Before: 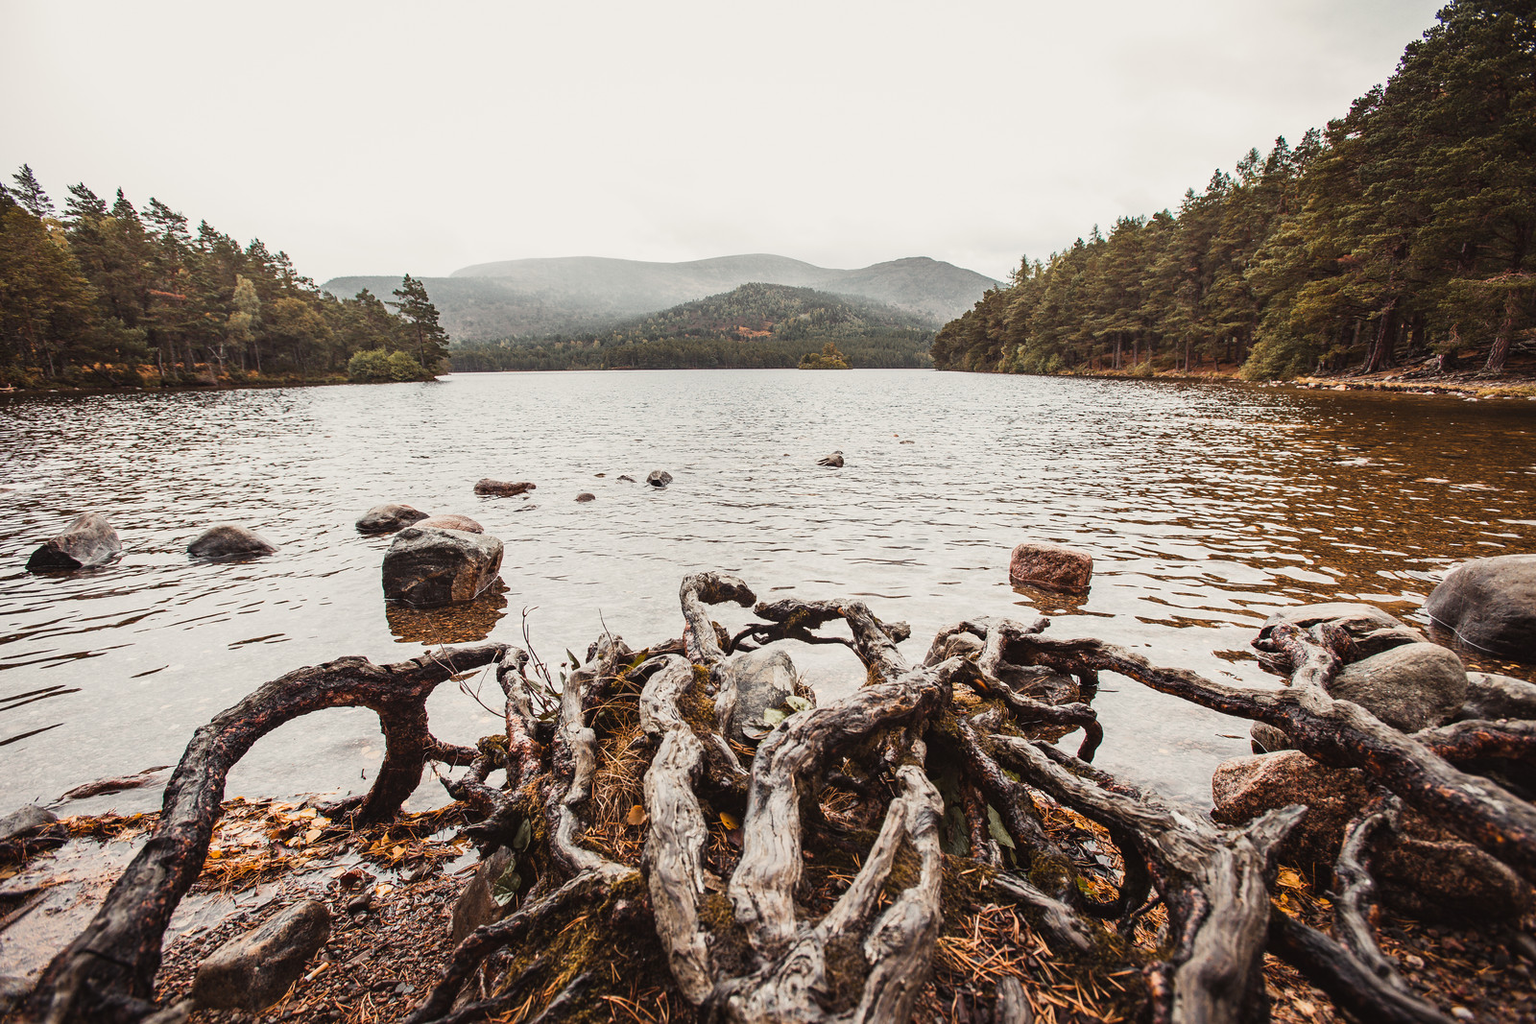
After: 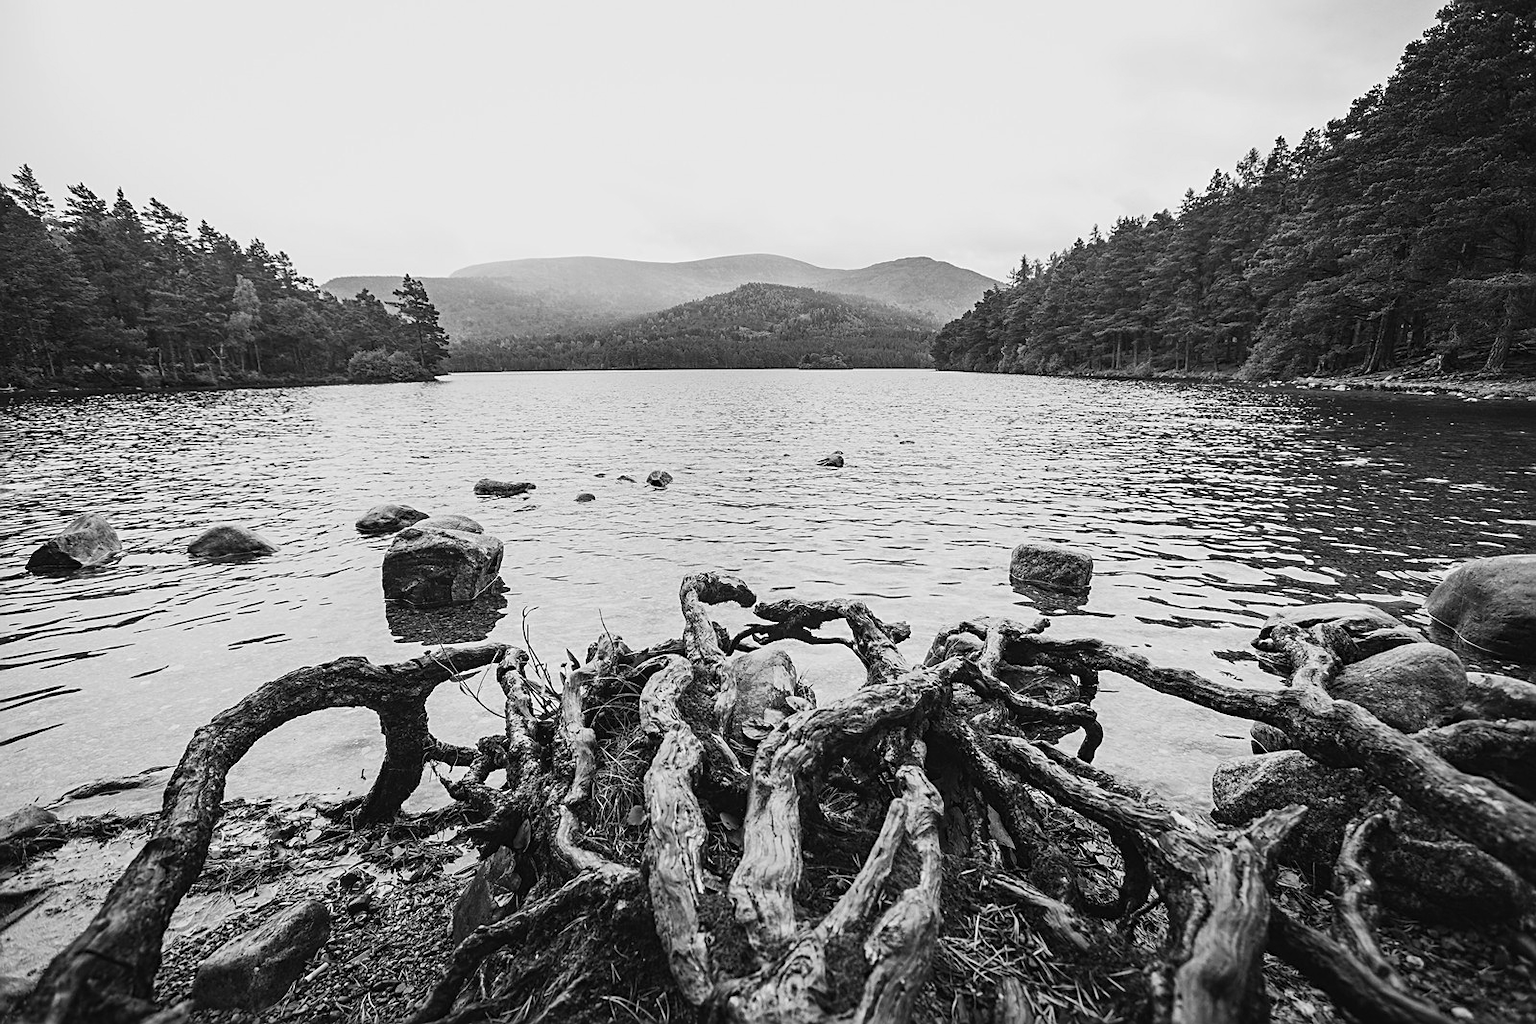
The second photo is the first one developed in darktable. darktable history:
color calibration: output gray [0.253, 0.26, 0.487, 0], illuminant as shot in camera, x 0.358, y 0.373, temperature 4628.91 K
sharpen: radius 2.15, amount 0.385, threshold 0.217
